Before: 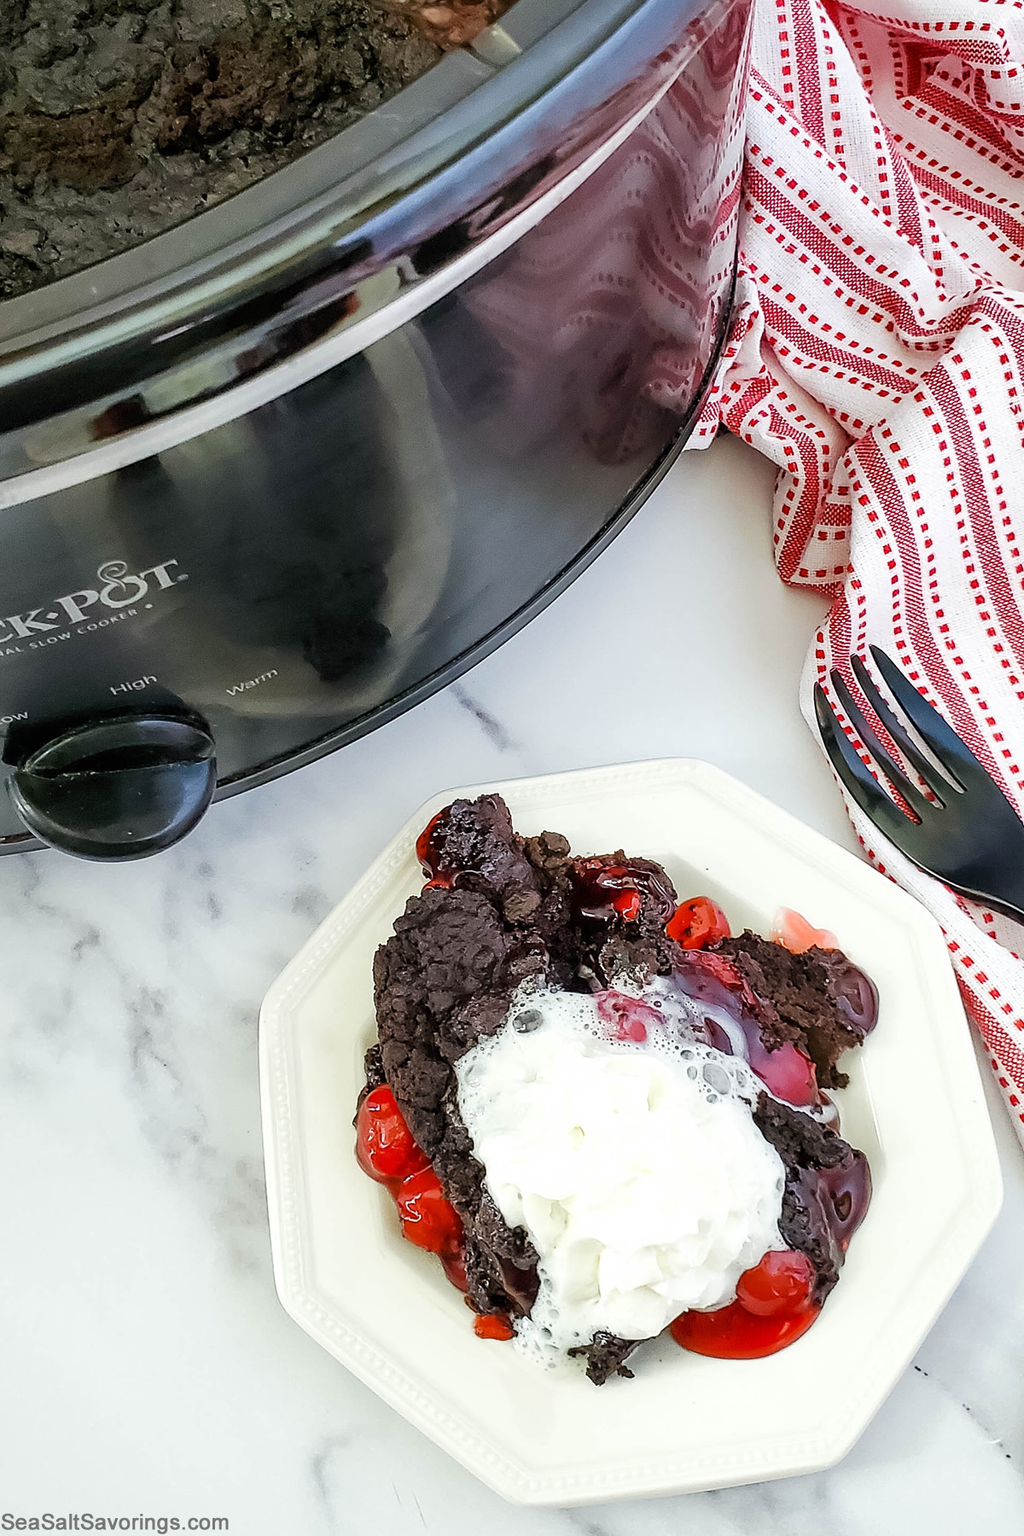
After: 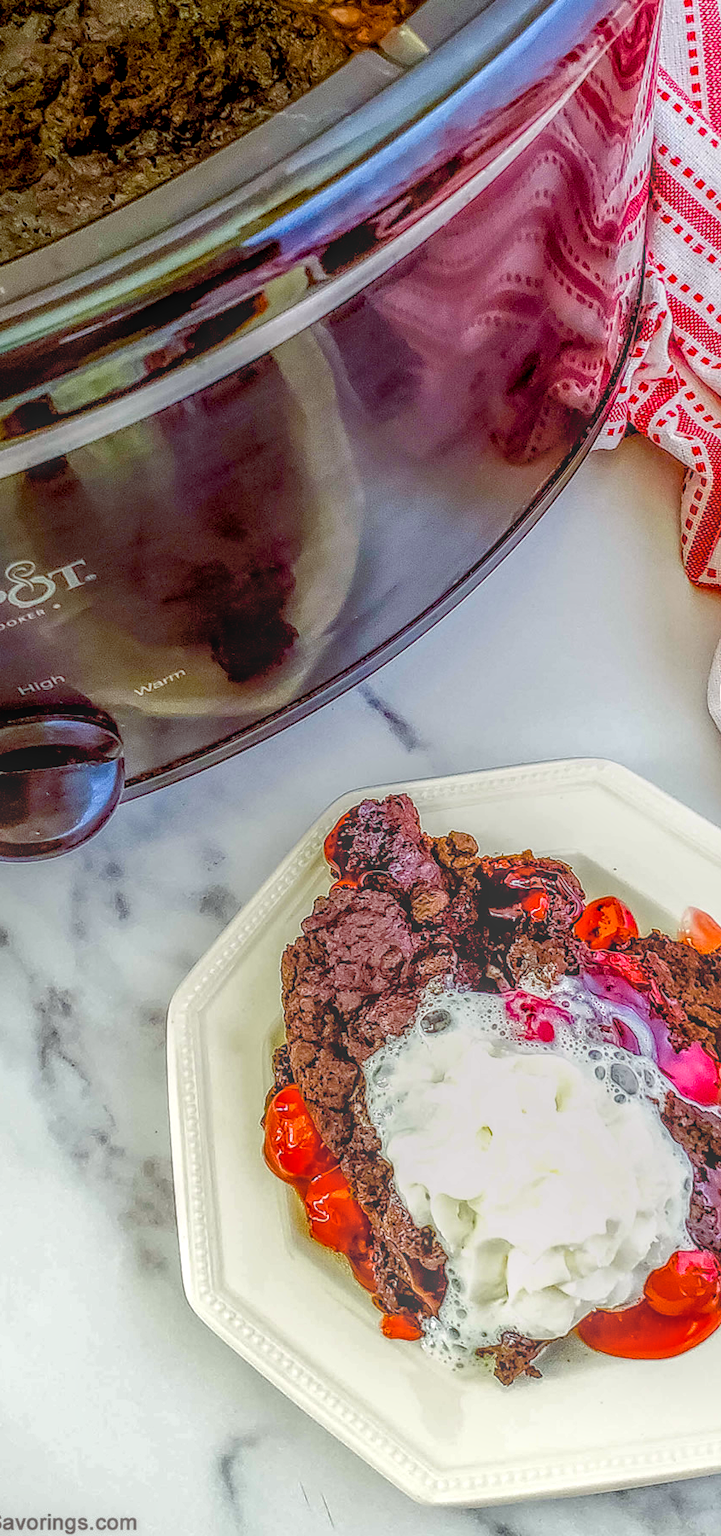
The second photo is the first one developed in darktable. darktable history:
crop and rotate: left 9.063%, right 20.377%
color balance rgb: global offset › luminance -0.181%, global offset › chroma 0.268%, linear chroma grading › global chroma 15.305%, perceptual saturation grading › global saturation 20%, perceptual saturation grading › highlights -14.195%, perceptual saturation grading › shadows 49.284%, global vibrance 50.411%
local contrast: highlights 1%, shadows 3%, detail 200%, midtone range 0.244
shadows and highlights: radius 336.6, shadows 29.06, soften with gaussian
